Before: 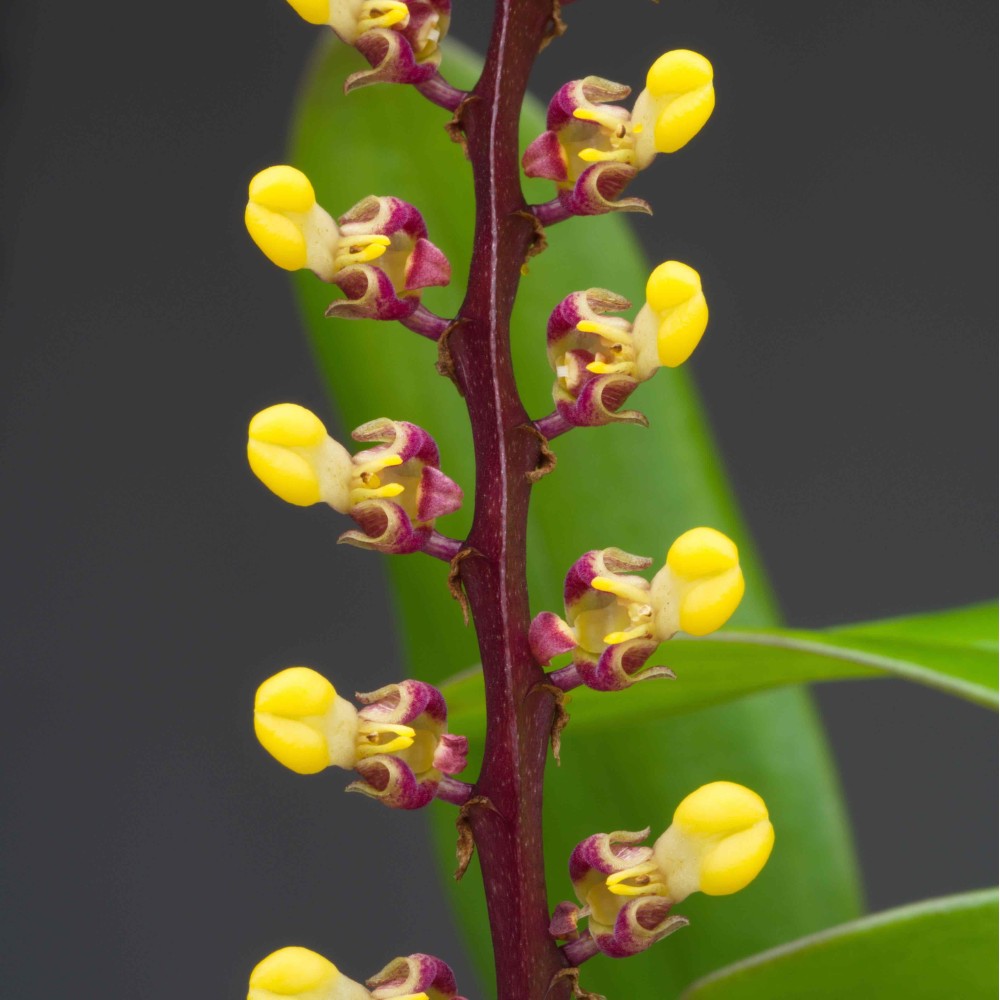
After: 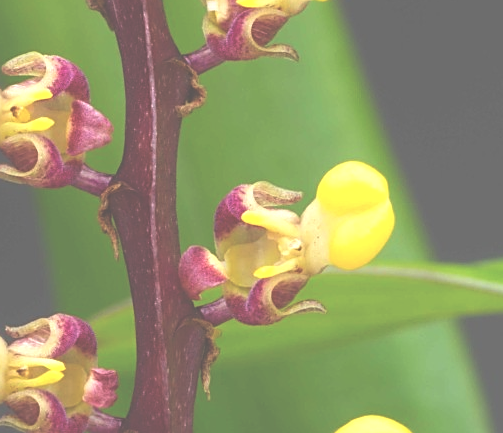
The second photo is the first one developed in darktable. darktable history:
crop: left 35.03%, top 36.625%, right 14.663%, bottom 20.057%
sharpen: on, module defaults
exposure: black level correction -0.071, exposure 0.5 EV, compensate highlight preservation false
